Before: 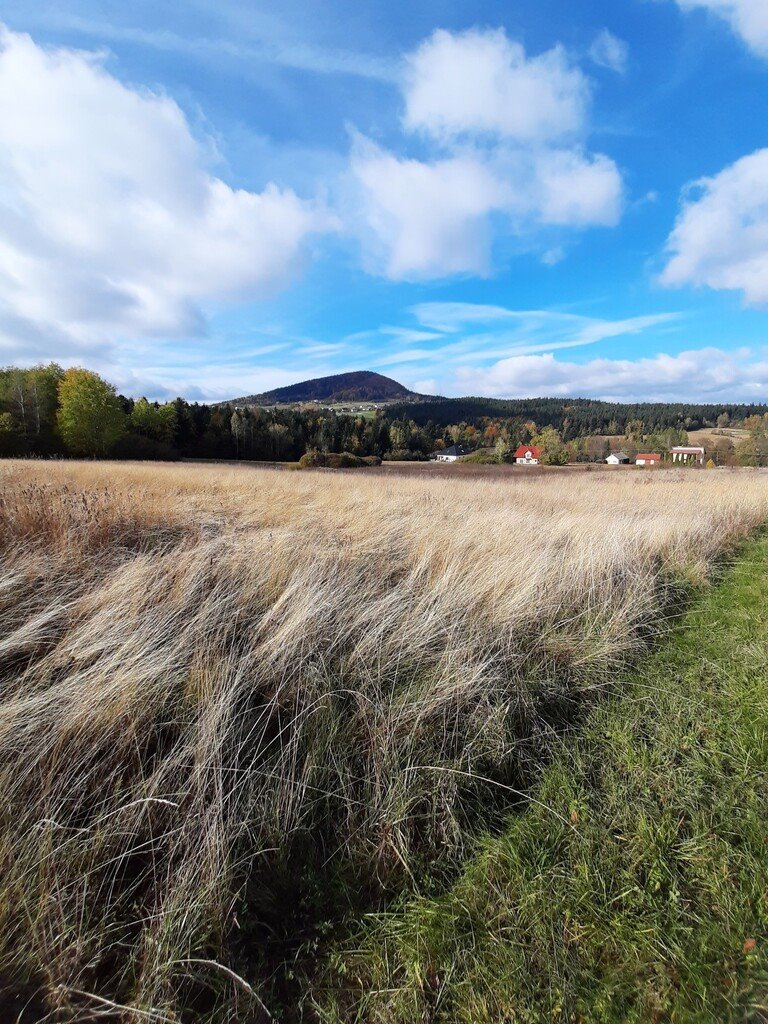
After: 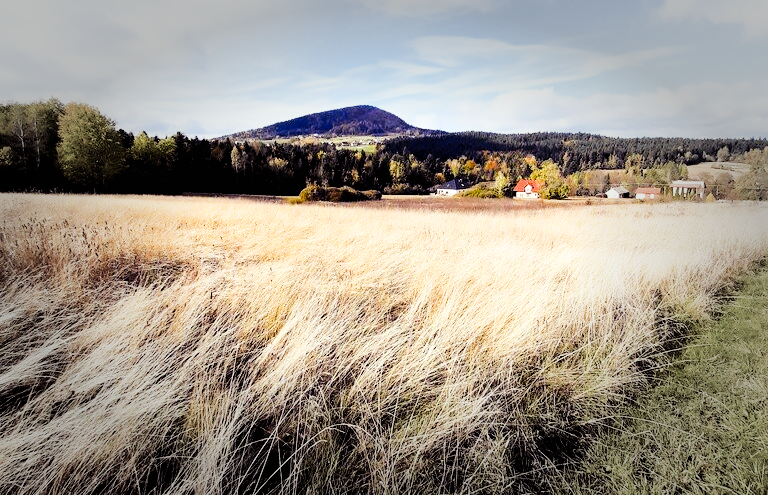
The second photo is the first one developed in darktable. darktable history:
crop and rotate: top 26.056%, bottom 25.543%
color contrast: green-magenta contrast 0.8, blue-yellow contrast 1.1, unbound 0
contrast brightness saturation: contrast 0.05, brightness 0.06, saturation 0.01
color balance rgb: shadows lift › luminance -21.66%, shadows lift › chroma 8.98%, shadows lift › hue 283.37°, power › chroma 1.55%, power › hue 25.59°, highlights gain › luminance 6.08%, highlights gain › chroma 2.55%, highlights gain › hue 90°, global offset › luminance -0.87%, perceptual saturation grading › global saturation 27.49%, perceptual saturation grading › highlights -28.39%, perceptual saturation grading › mid-tones 15.22%, perceptual saturation grading › shadows 33.98%, perceptual brilliance grading › highlights 10%, perceptual brilliance grading › mid-tones 5%
filmic rgb: black relative exposure -5 EV, hardness 2.88, contrast 1.3, highlights saturation mix -30%
vignetting: fall-off start 48.41%, automatic ratio true, width/height ratio 1.29, unbound false
exposure: black level correction 0, exposure 1 EV, compensate highlight preservation false
